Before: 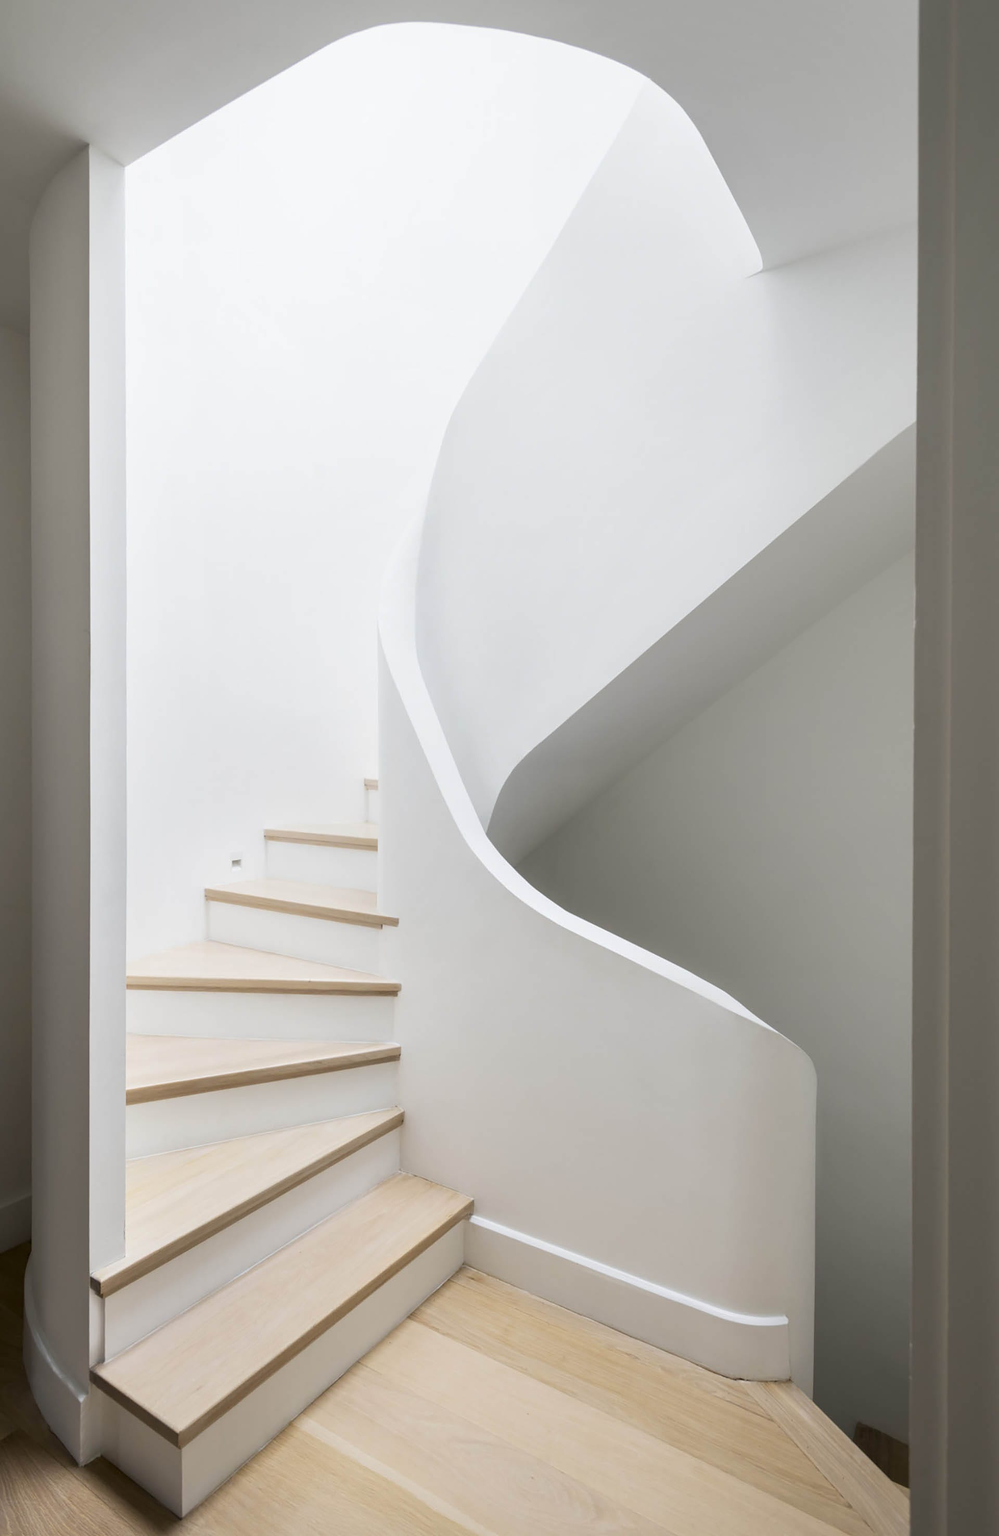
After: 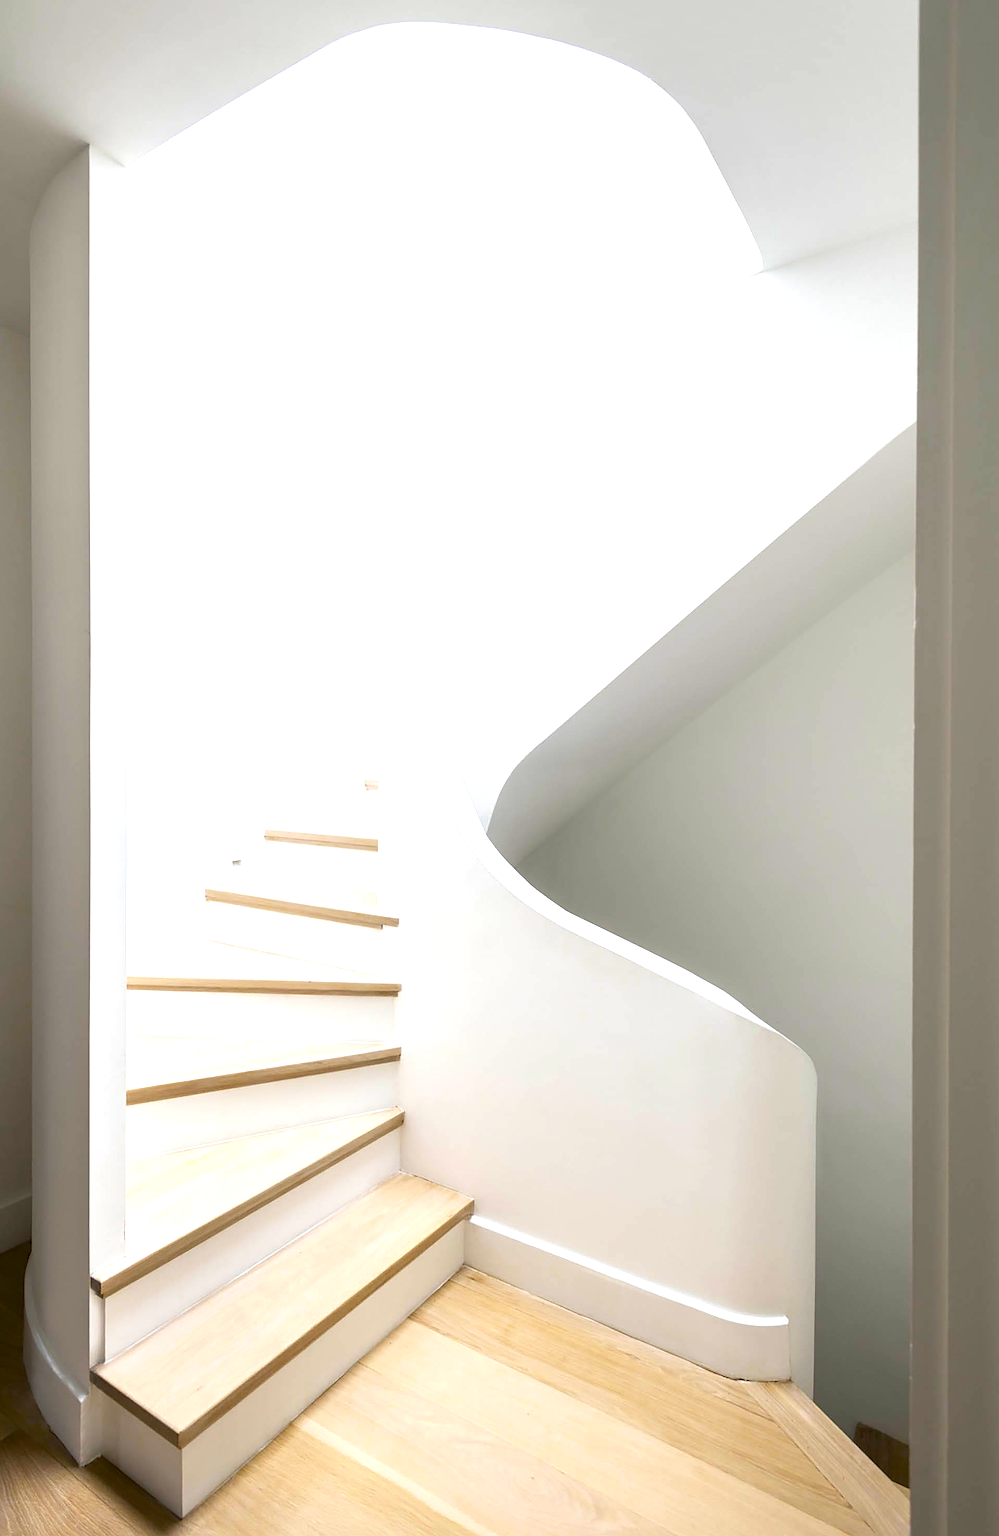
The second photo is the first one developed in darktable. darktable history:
sharpen: amount 0.5
color balance rgb: perceptual saturation grading › global saturation 25.701%, global vibrance 16.382%, saturation formula JzAzBz (2021)
exposure: exposure 0.767 EV, compensate highlight preservation false
